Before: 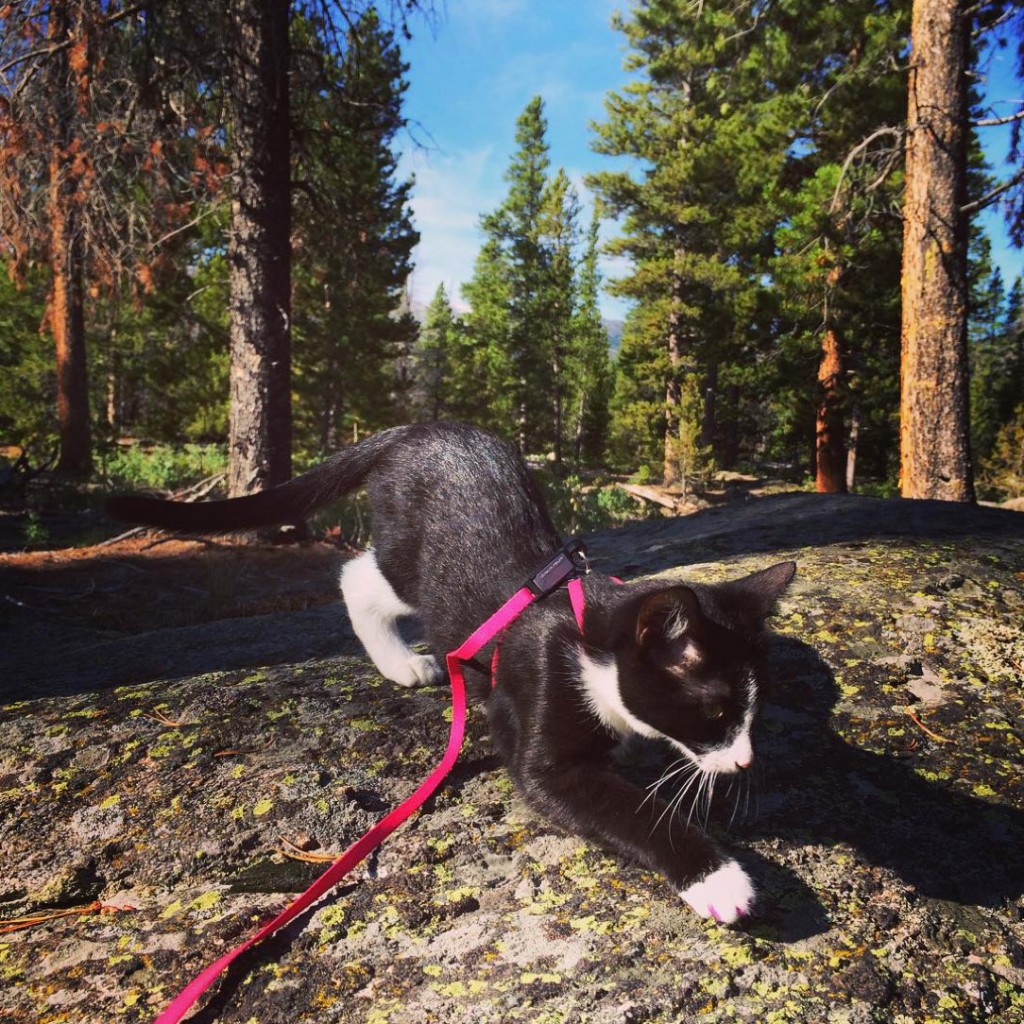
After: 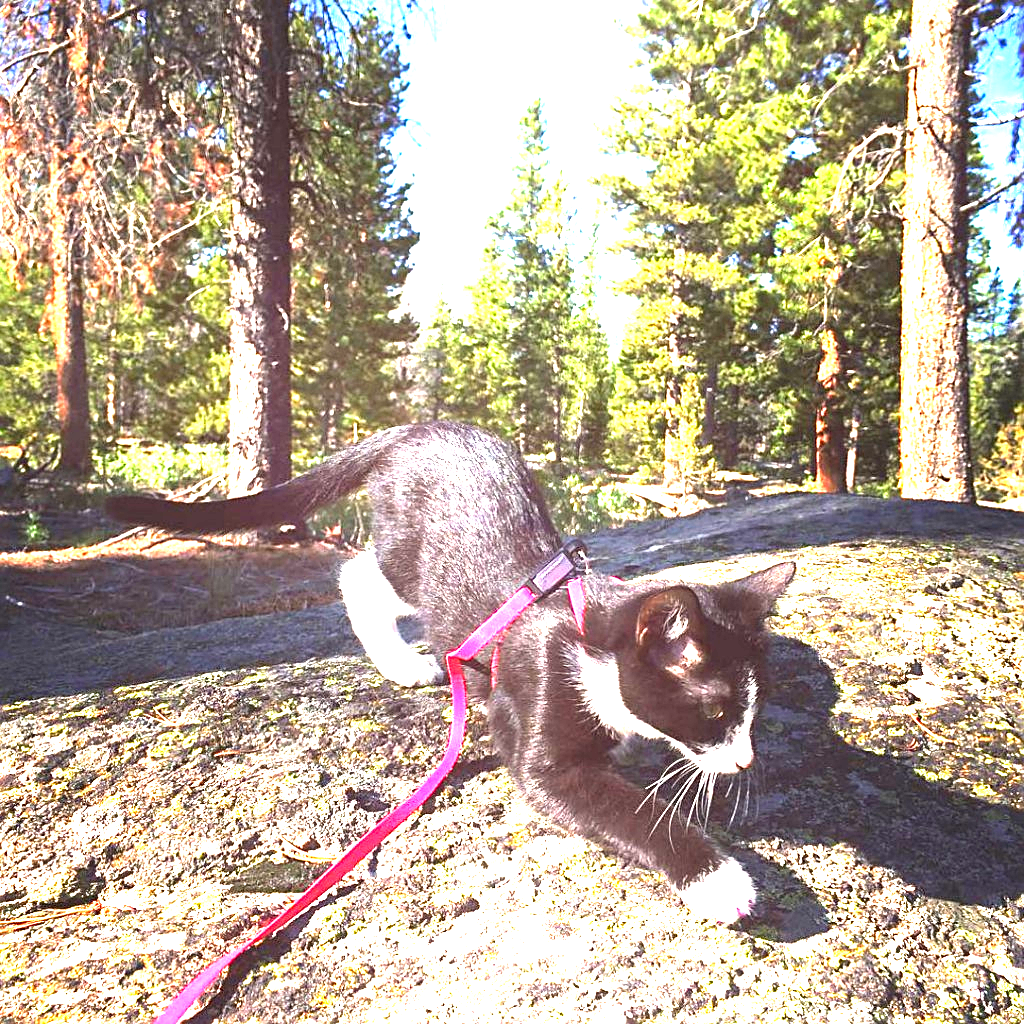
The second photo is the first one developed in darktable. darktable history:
exposure: exposure 3 EV, compensate highlight preservation false
sharpen: on, module defaults
